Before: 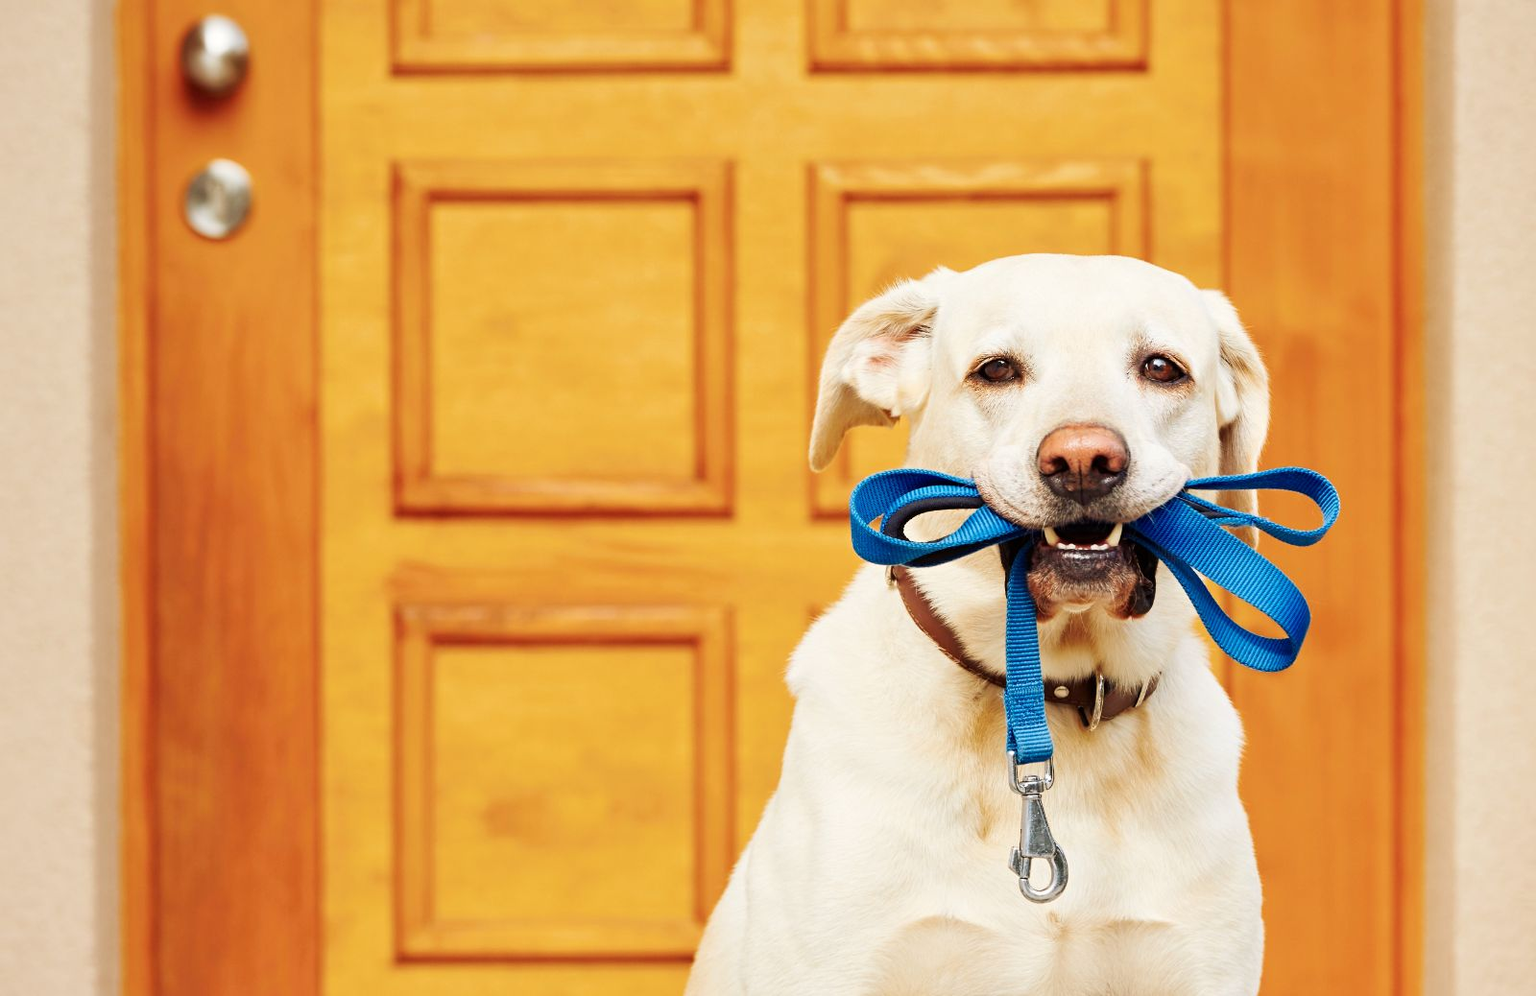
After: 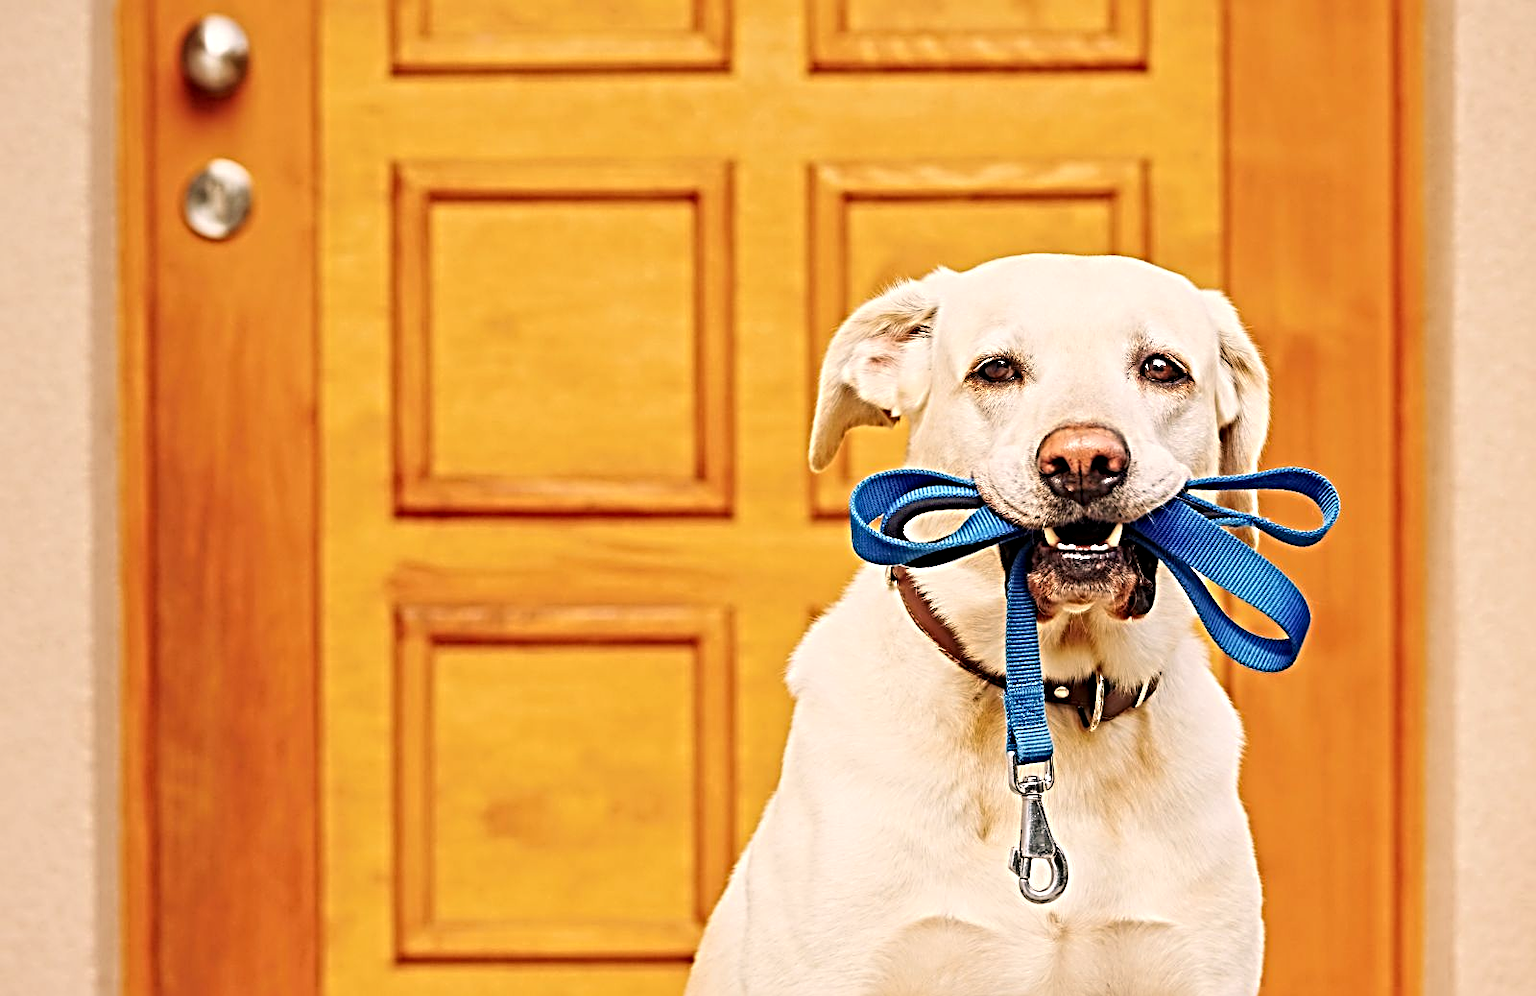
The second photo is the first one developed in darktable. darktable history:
color correction: highlights a* 6.03, highlights b* 4.82
contrast equalizer: y [[0.5, 0.5, 0.501, 0.63, 0.504, 0.5], [0.5 ×6], [0.5 ×6], [0 ×6], [0 ×6]]
sharpen: radius 3.736, amount 0.937
